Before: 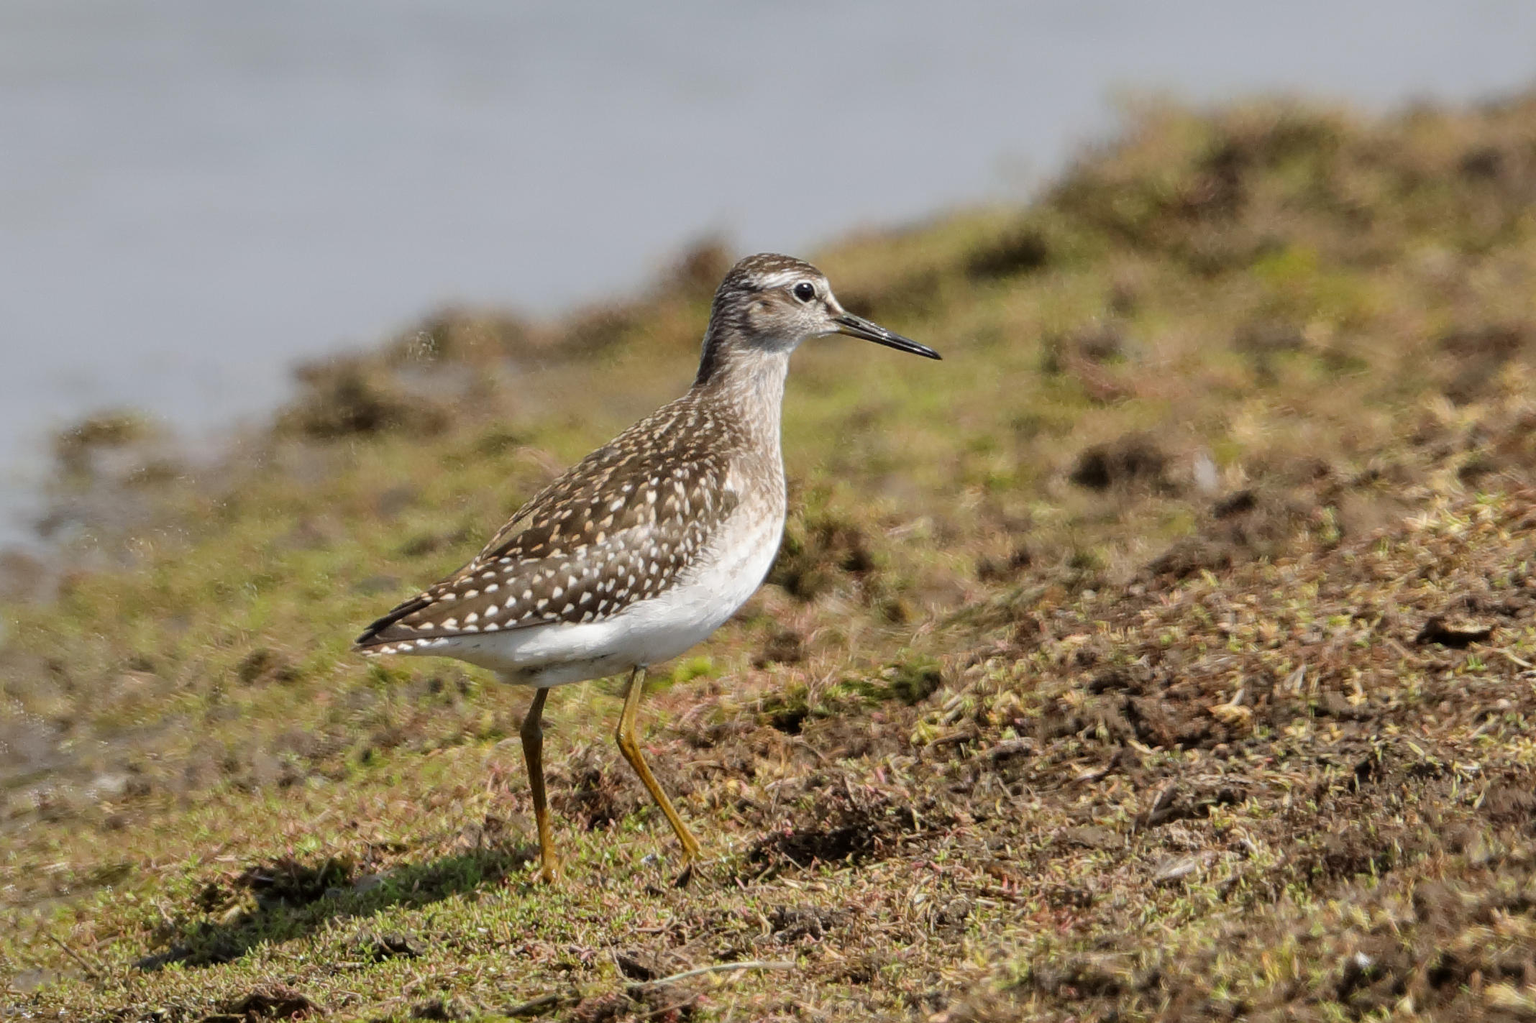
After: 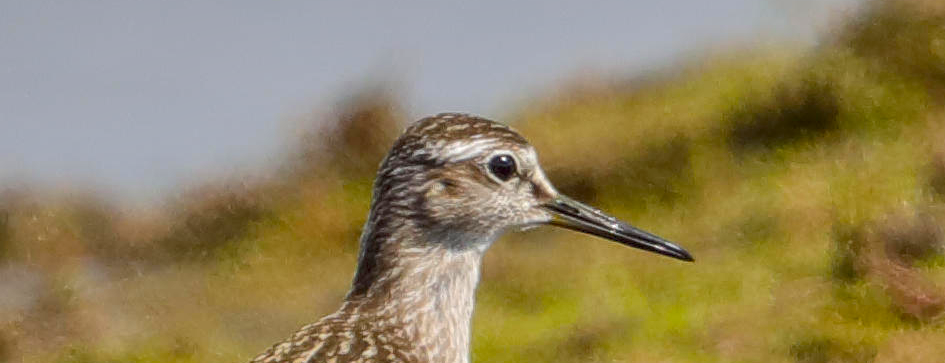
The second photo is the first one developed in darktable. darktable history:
color balance rgb: linear chroma grading › global chroma 9.109%, perceptual saturation grading › global saturation 19.508%, global vibrance 20%
tone equalizer: edges refinement/feathering 500, mask exposure compensation -1.57 EV, preserve details no
local contrast: highlights 98%, shadows 86%, detail 160%, midtone range 0.2
shadows and highlights: on, module defaults
crop: left 28.885%, top 16.835%, right 26.838%, bottom 57.589%
